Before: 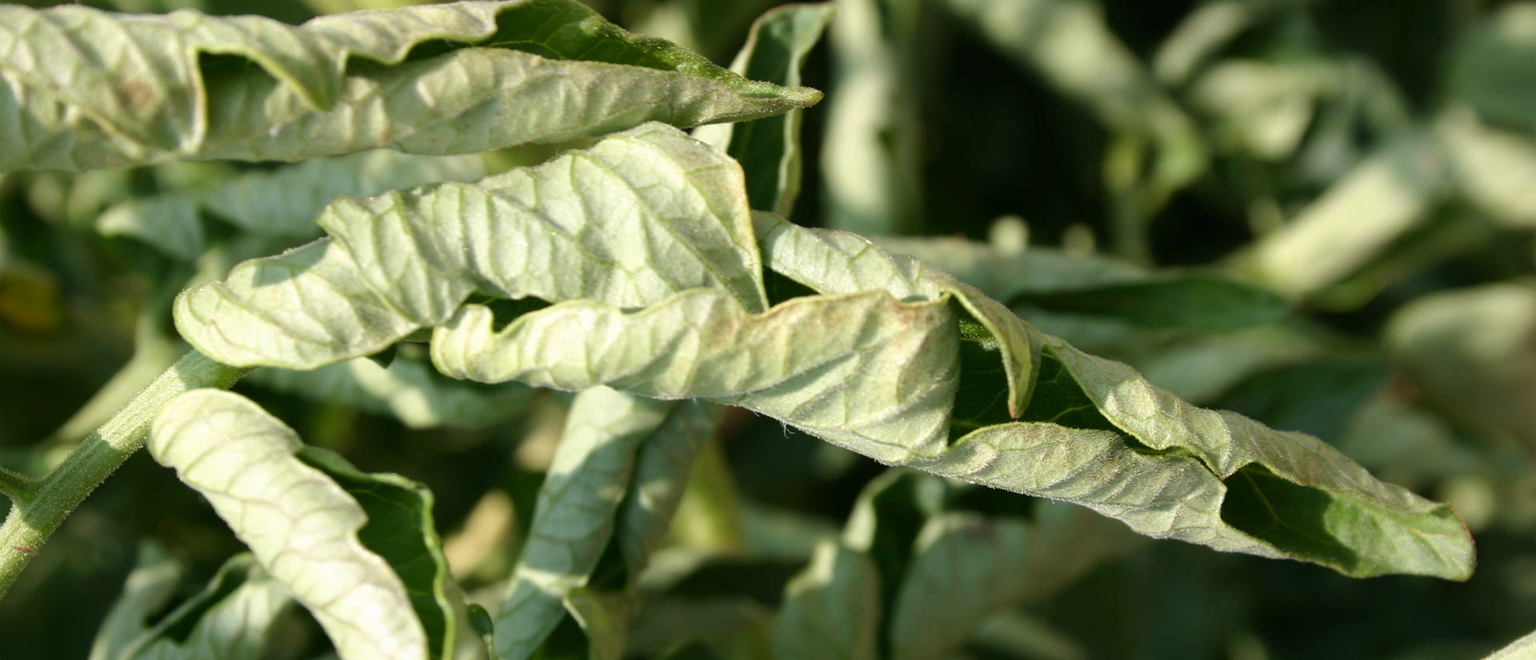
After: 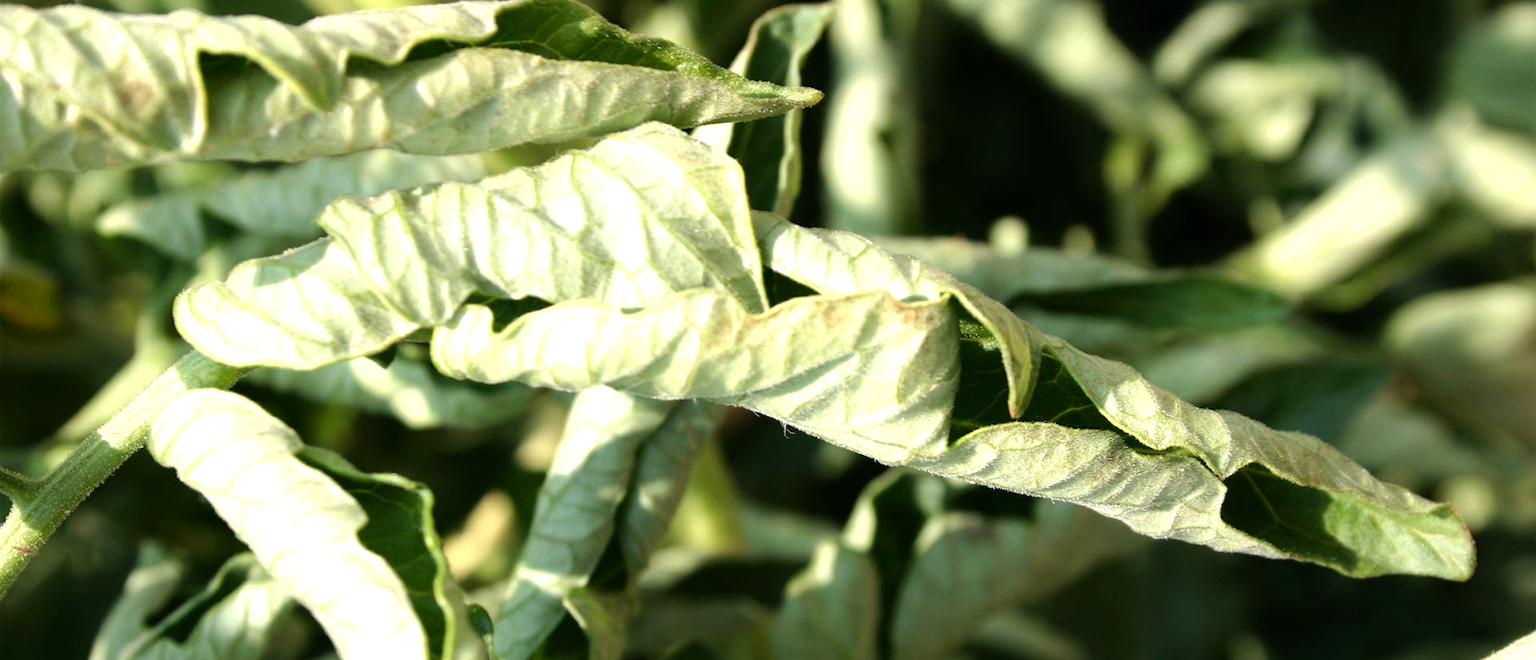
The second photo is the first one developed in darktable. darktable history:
tone equalizer: -8 EV -0.766 EV, -7 EV -0.697 EV, -6 EV -0.604 EV, -5 EV -0.389 EV, -3 EV 0.387 EV, -2 EV 0.6 EV, -1 EV 0.685 EV, +0 EV 0.743 EV
